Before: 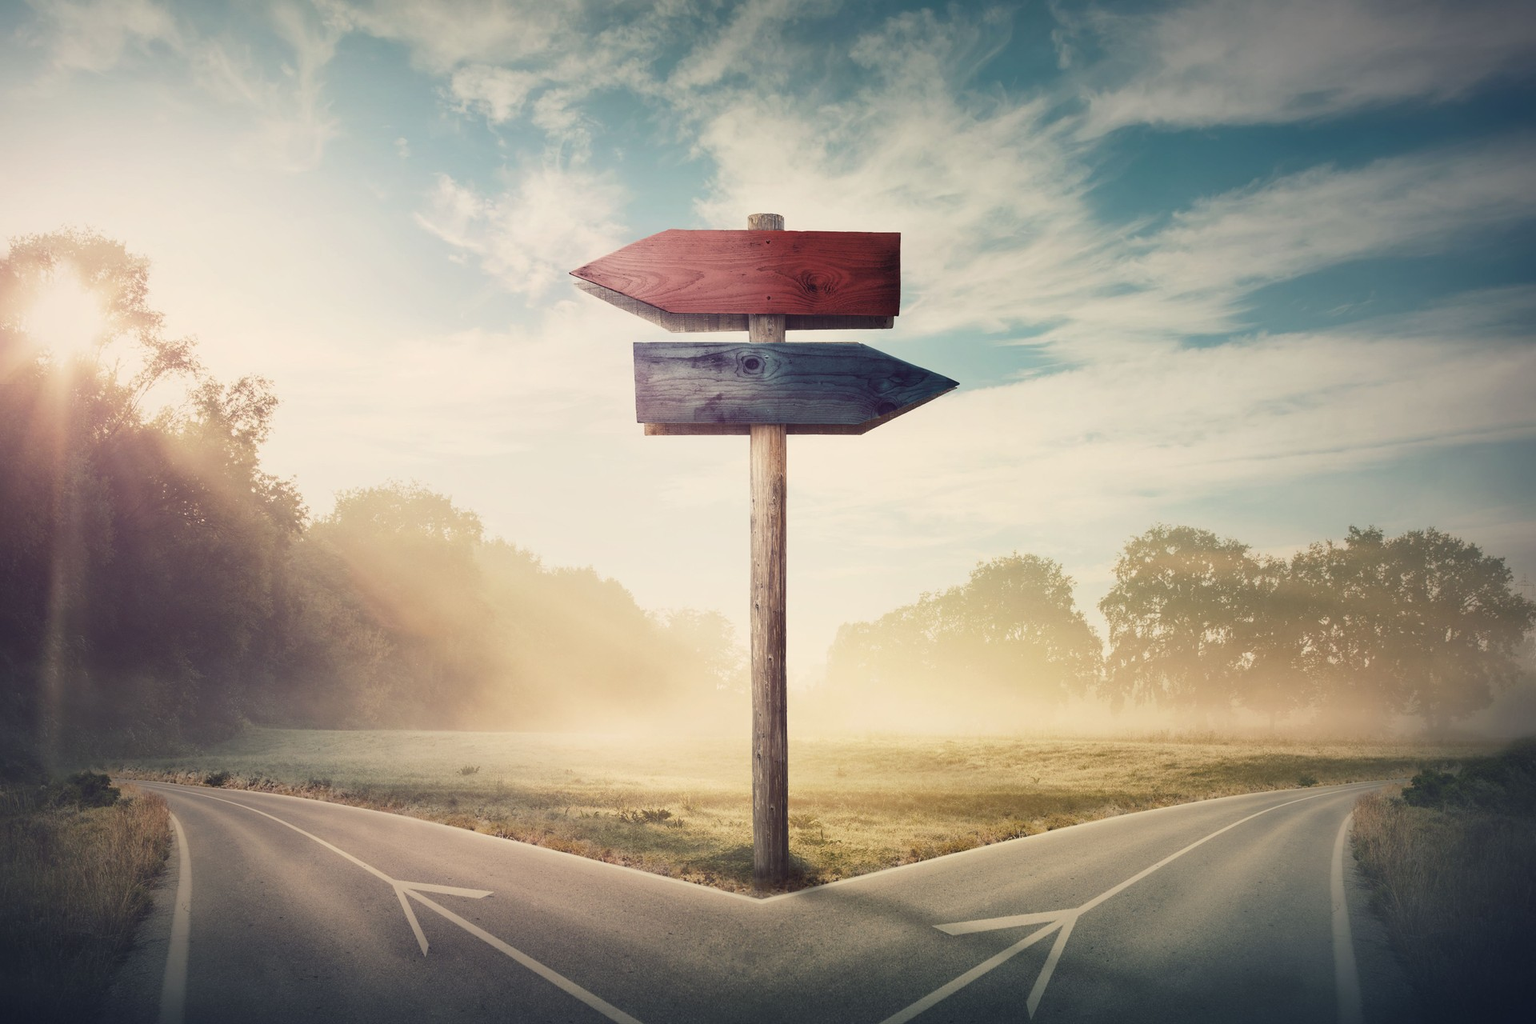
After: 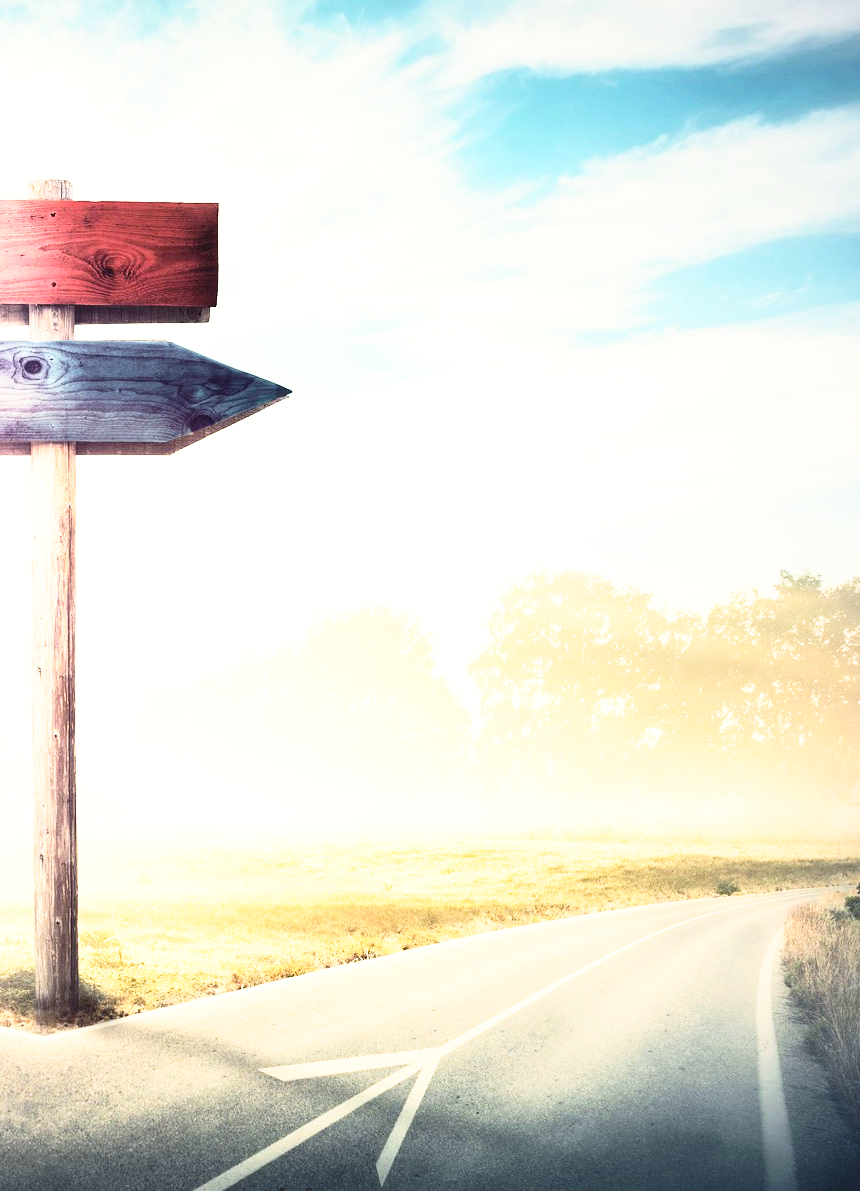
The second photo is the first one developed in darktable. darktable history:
tone curve: curves: ch0 [(0, 0) (0.004, 0.001) (0.133, 0.078) (0.325, 0.241) (0.832, 0.917) (1, 1)], color space Lab, linked channels, preserve colors none
base curve: curves: ch0 [(0, 0) (0.012, 0.01) (0.073, 0.168) (0.31, 0.711) (0.645, 0.957) (1, 1)], preserve colors none
exposure: black level correction 0, exposure 0.594 EV, compensate highlight preservation false
tone equalizer: on, module defaults
crop: left 47.254%, top 6.881%, right 7.915%
